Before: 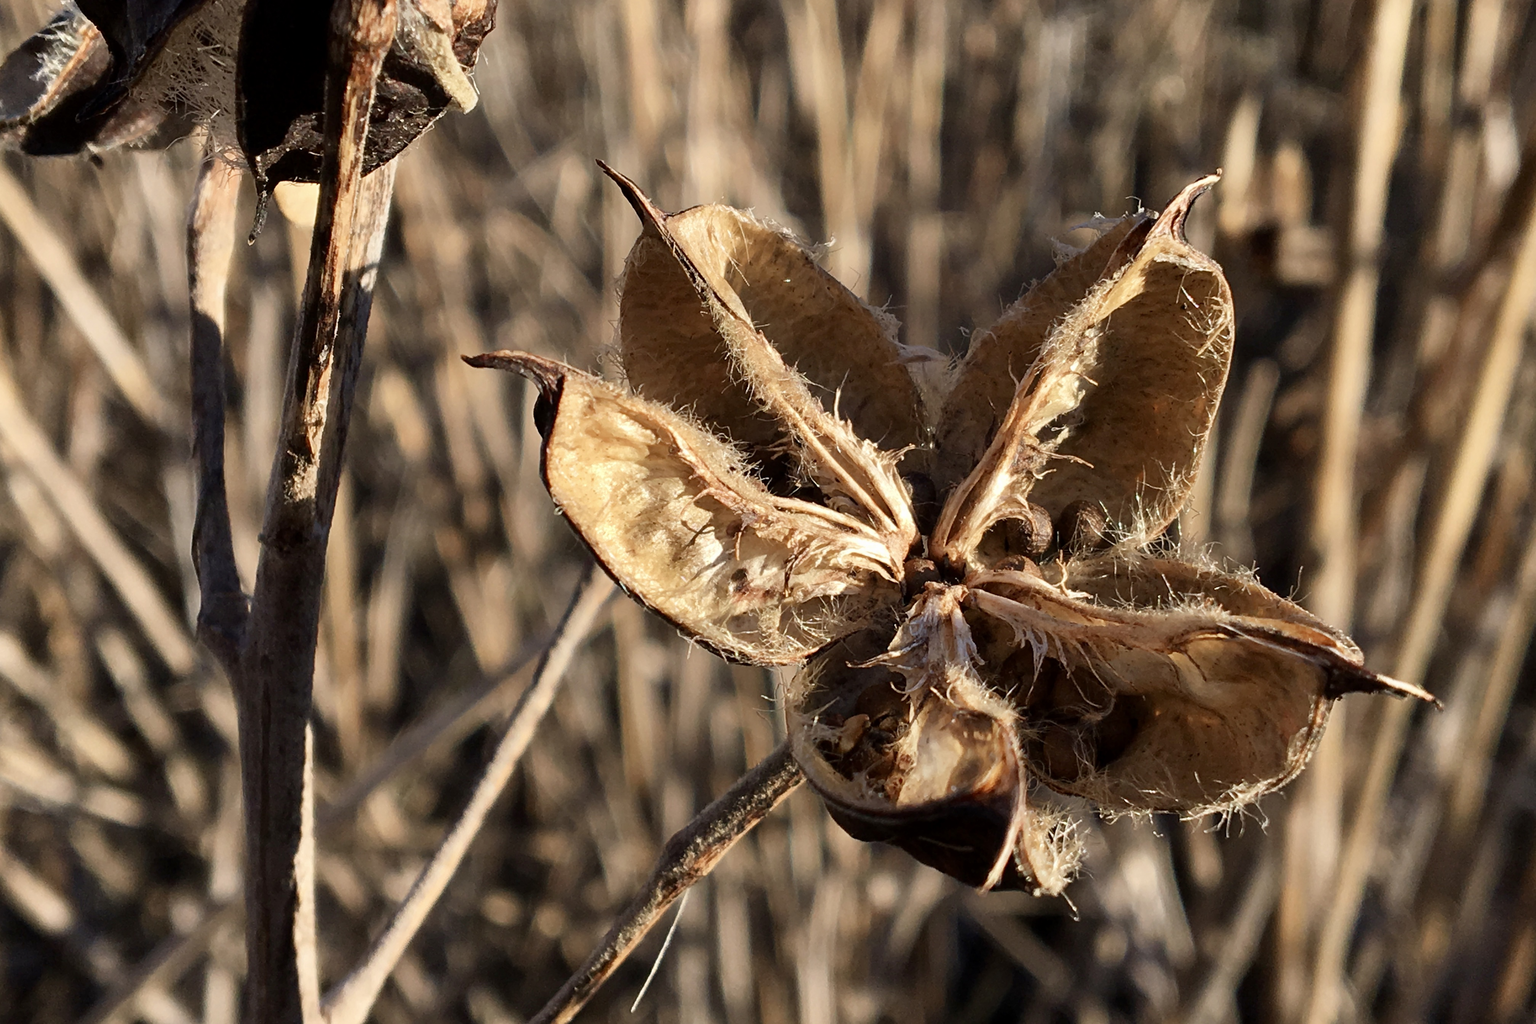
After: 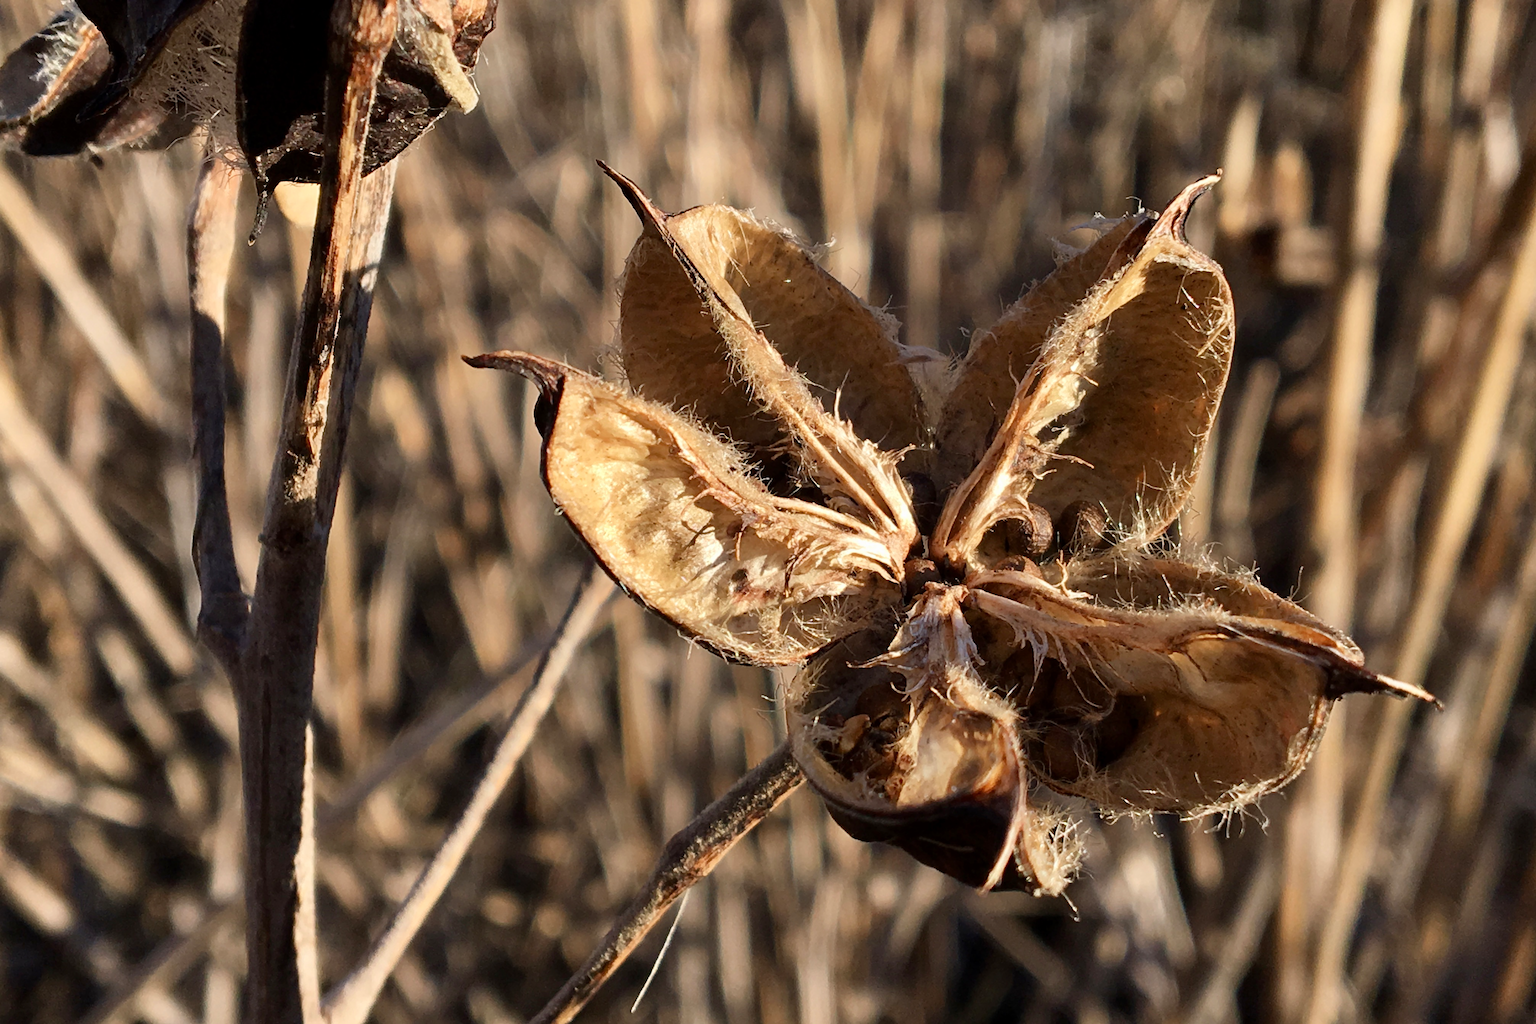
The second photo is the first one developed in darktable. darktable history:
white balance: emerald 1
color balance rgb: global vibrance 0.5%
